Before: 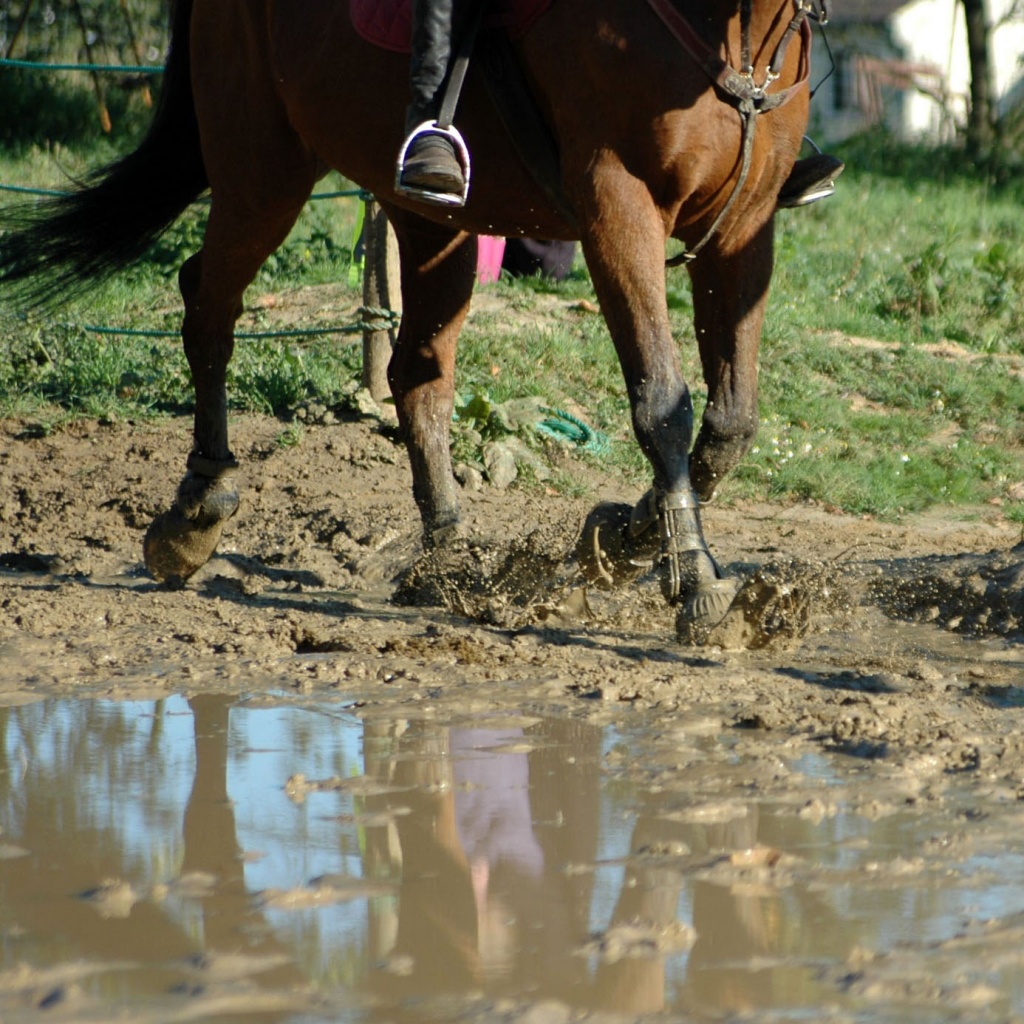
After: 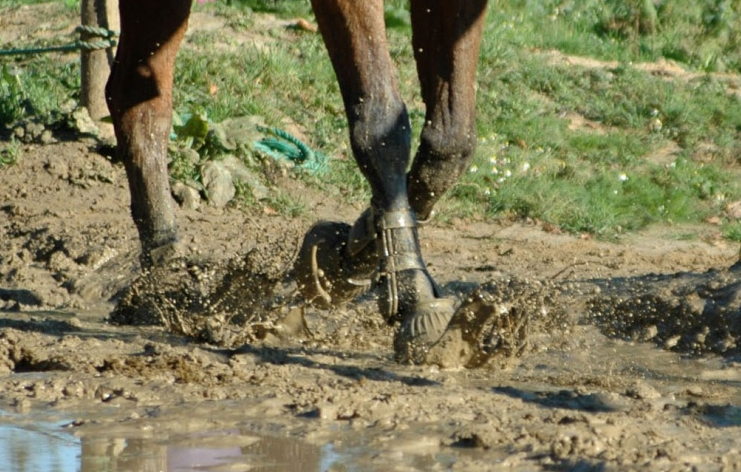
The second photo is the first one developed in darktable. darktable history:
crop and rotate: left 27.637%, top 27.494%, bottom 26.376%
